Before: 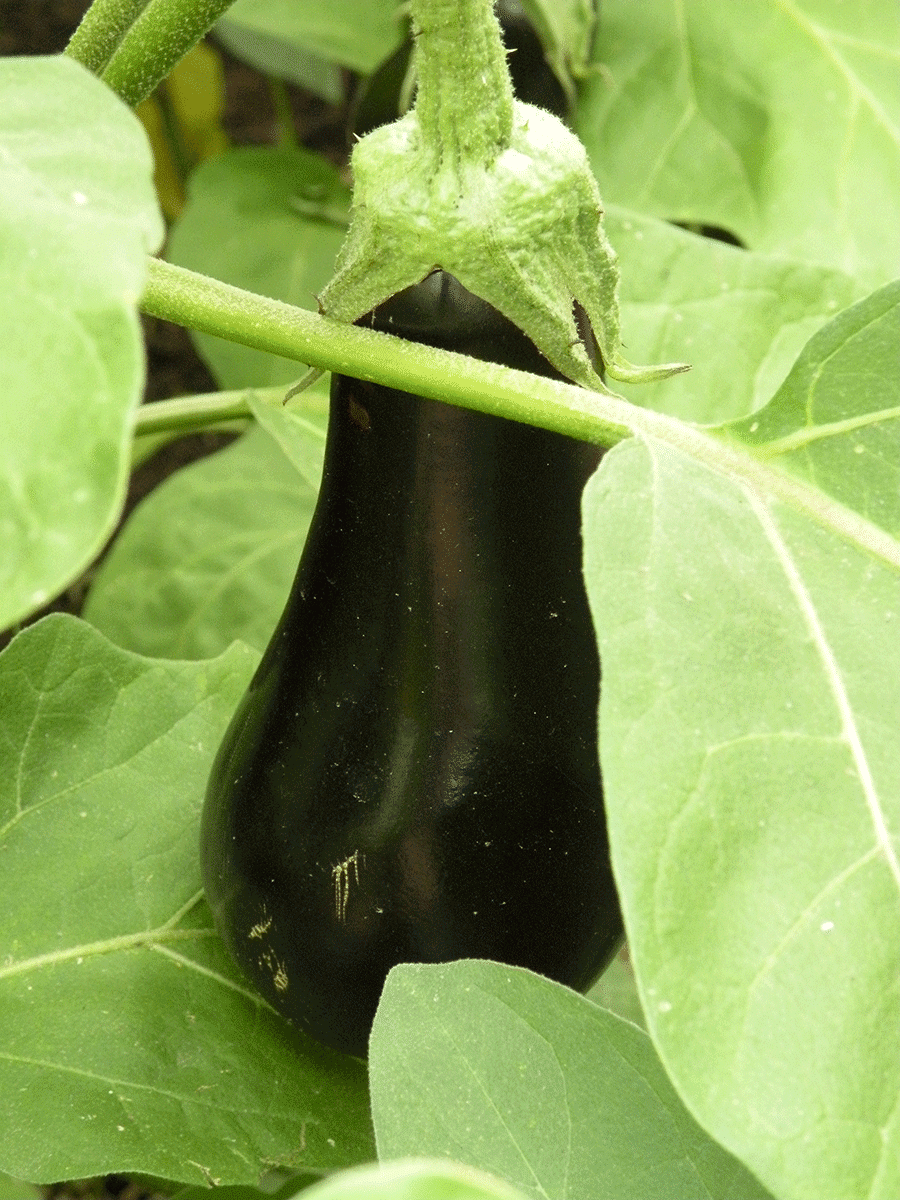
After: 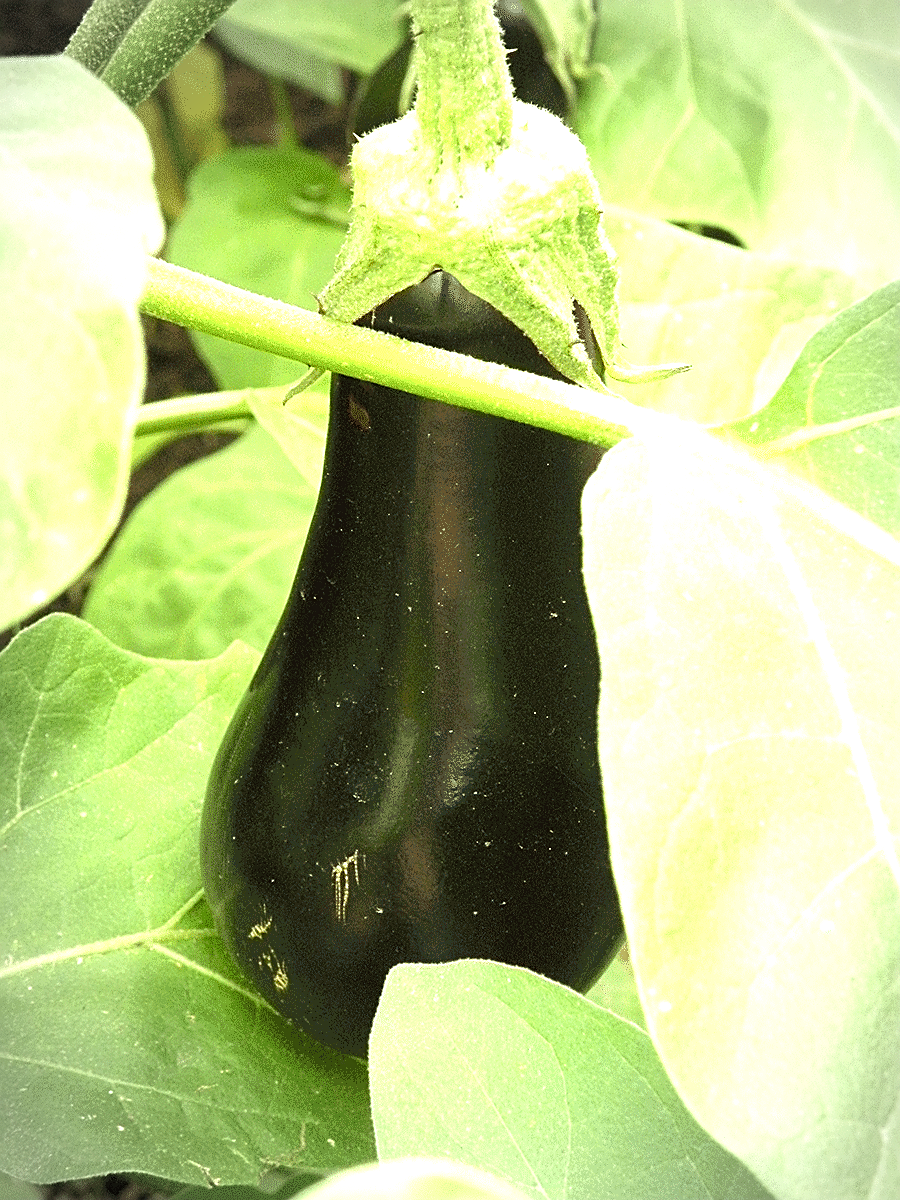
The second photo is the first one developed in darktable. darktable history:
sharpen: on, module defaults
vignetting: automatic ratio true
exposure: exposure 1.213 EV, compensate exposure bias true, compensate highlight preservation false
